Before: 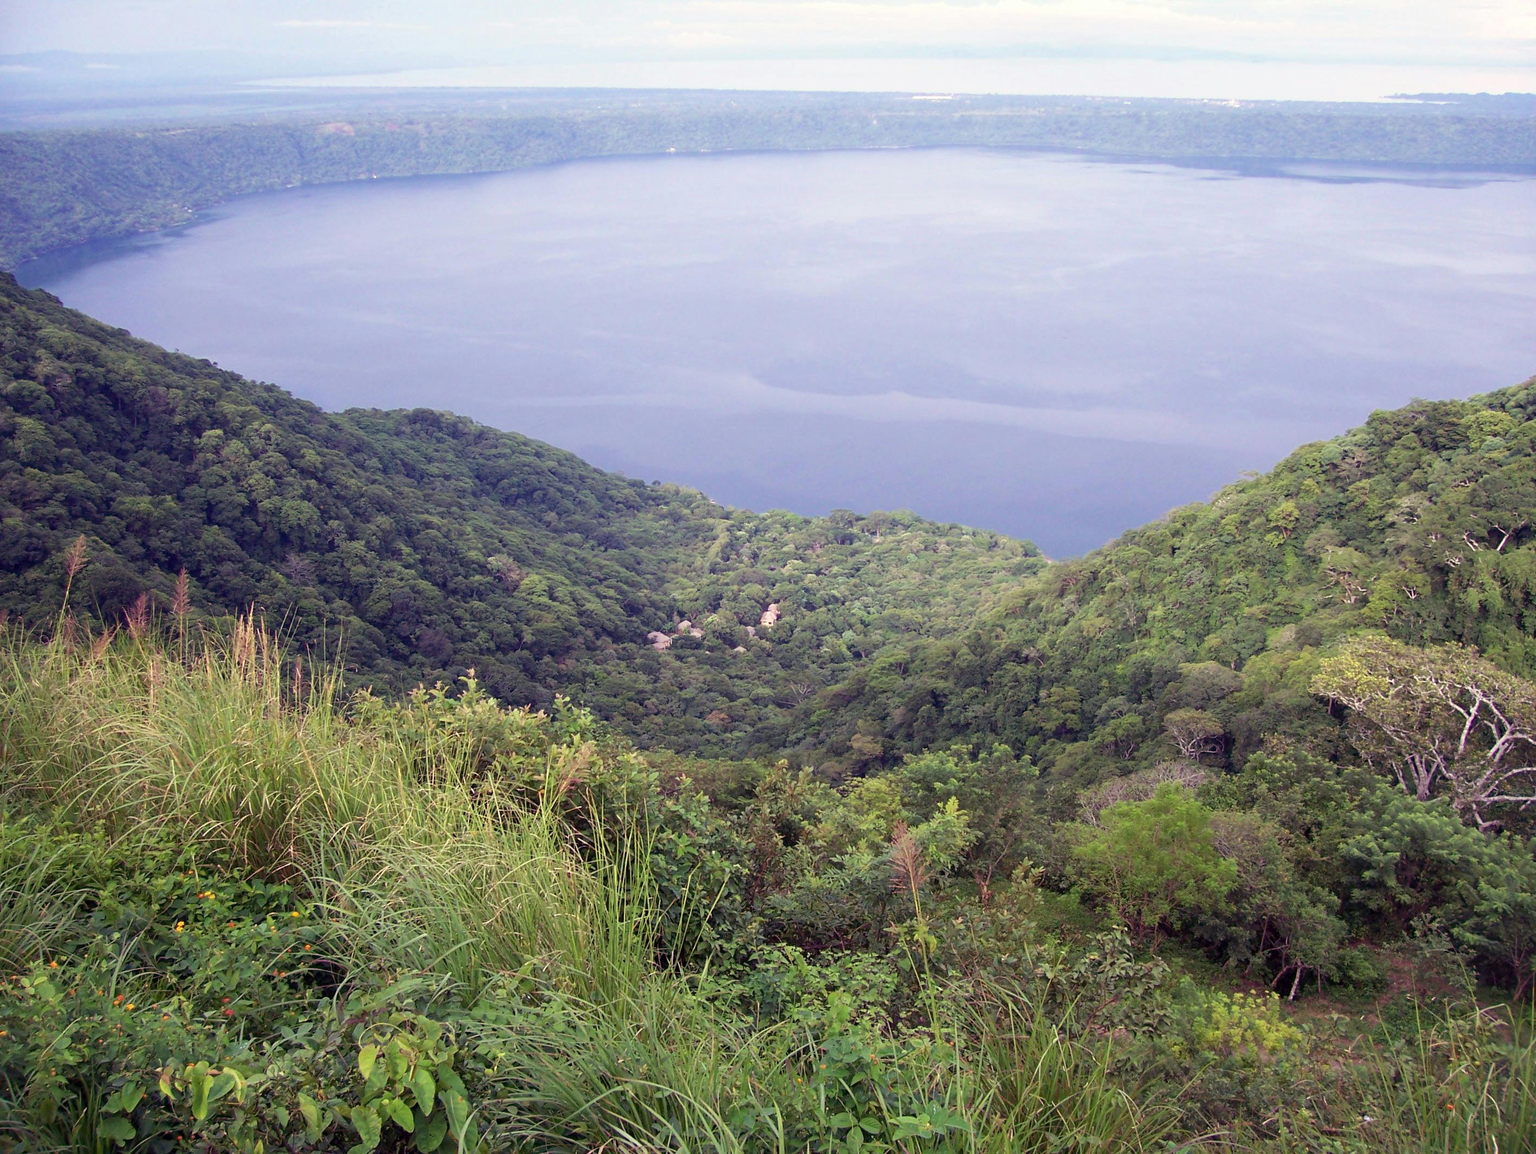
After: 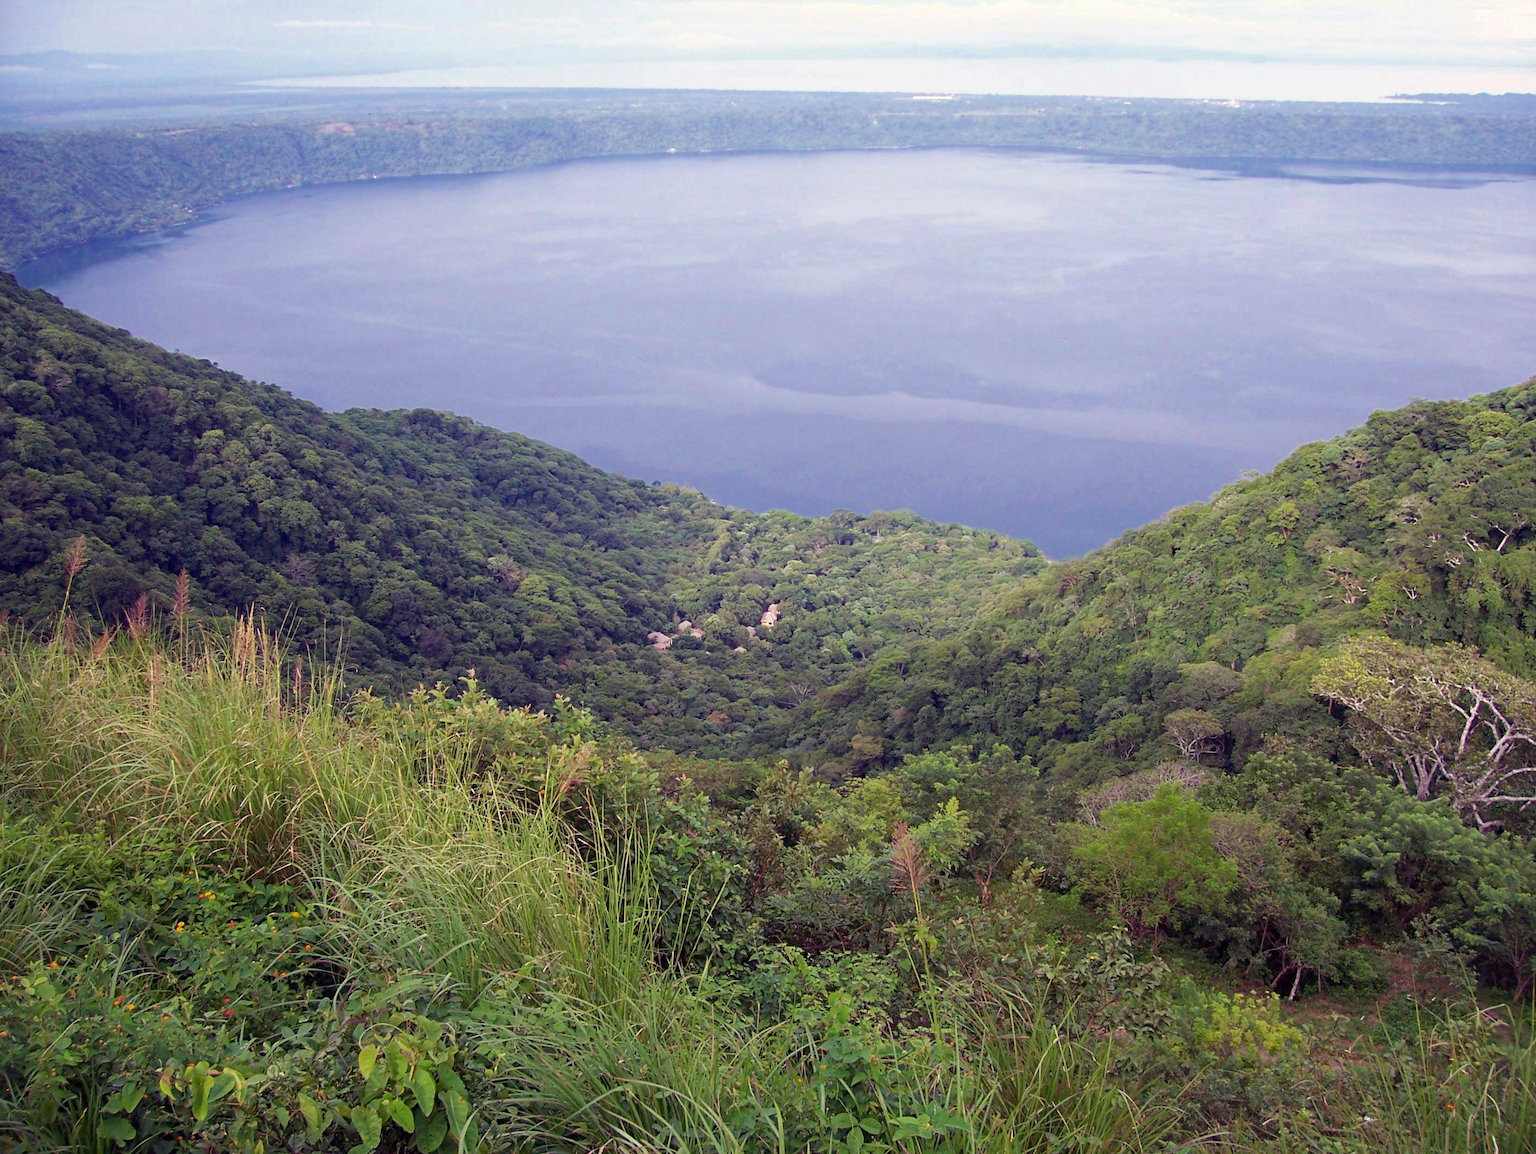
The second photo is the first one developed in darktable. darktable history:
haze removal: compatibility mode true, adaptive false
color zones: curves: ch0 [(0, 0.444) (0.143, 0.442) (0.286, 0.441) (0.429, 0.441) (0.571, 0.441) (0.714, 0.441) (0.857, 0.442) (1, 0.444)]
